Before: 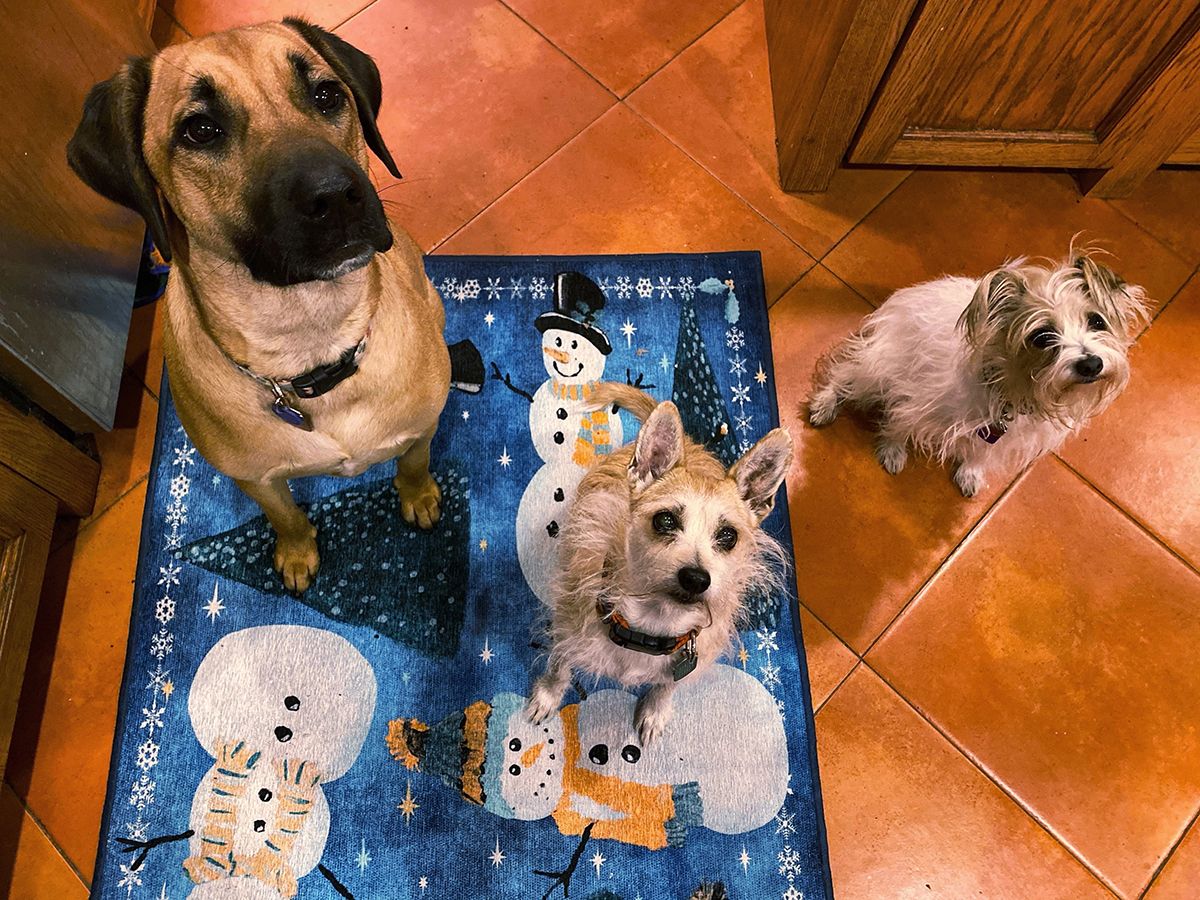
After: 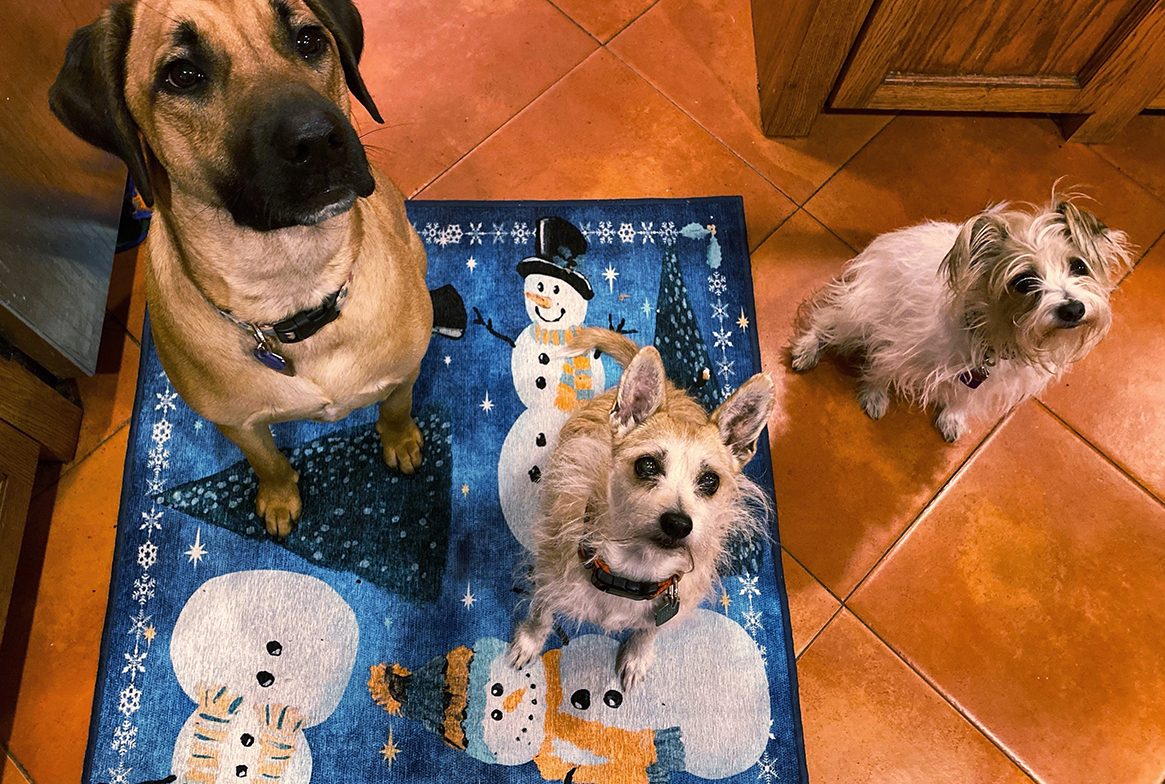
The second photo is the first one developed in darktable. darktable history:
crop: left 1.507%, top 6.147%, right 1.379%, bottom 6.637%
white balance: red 1, blue 1
